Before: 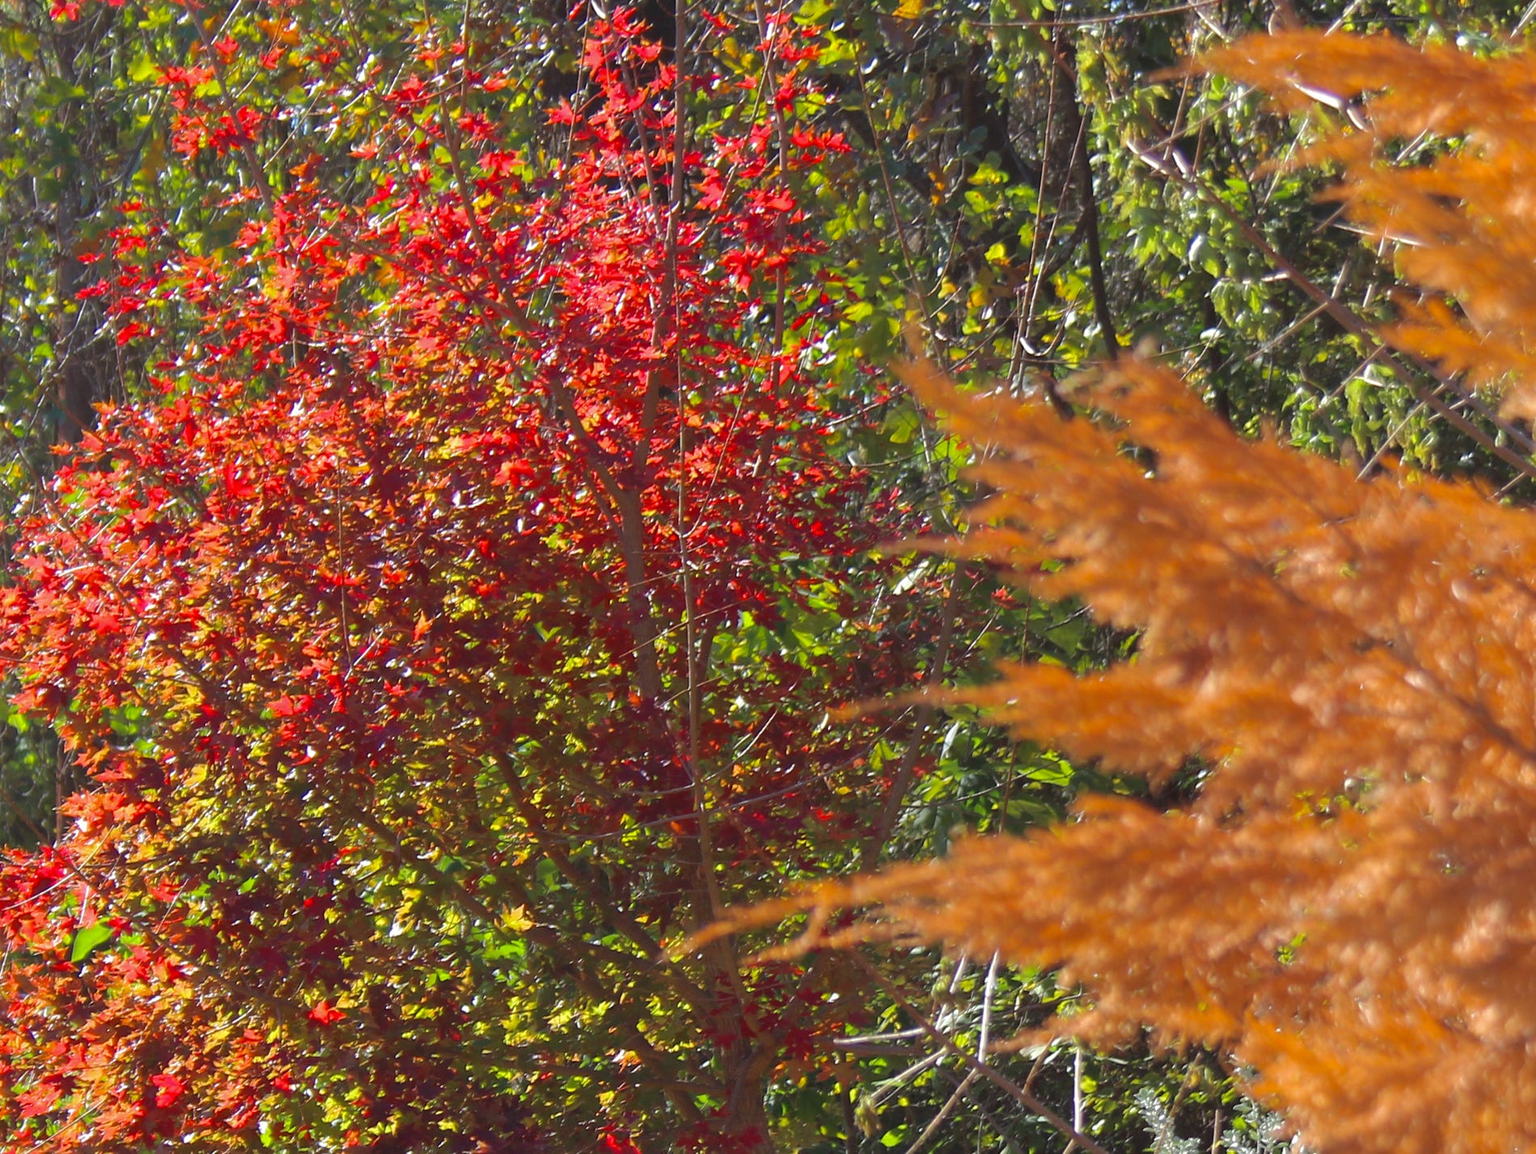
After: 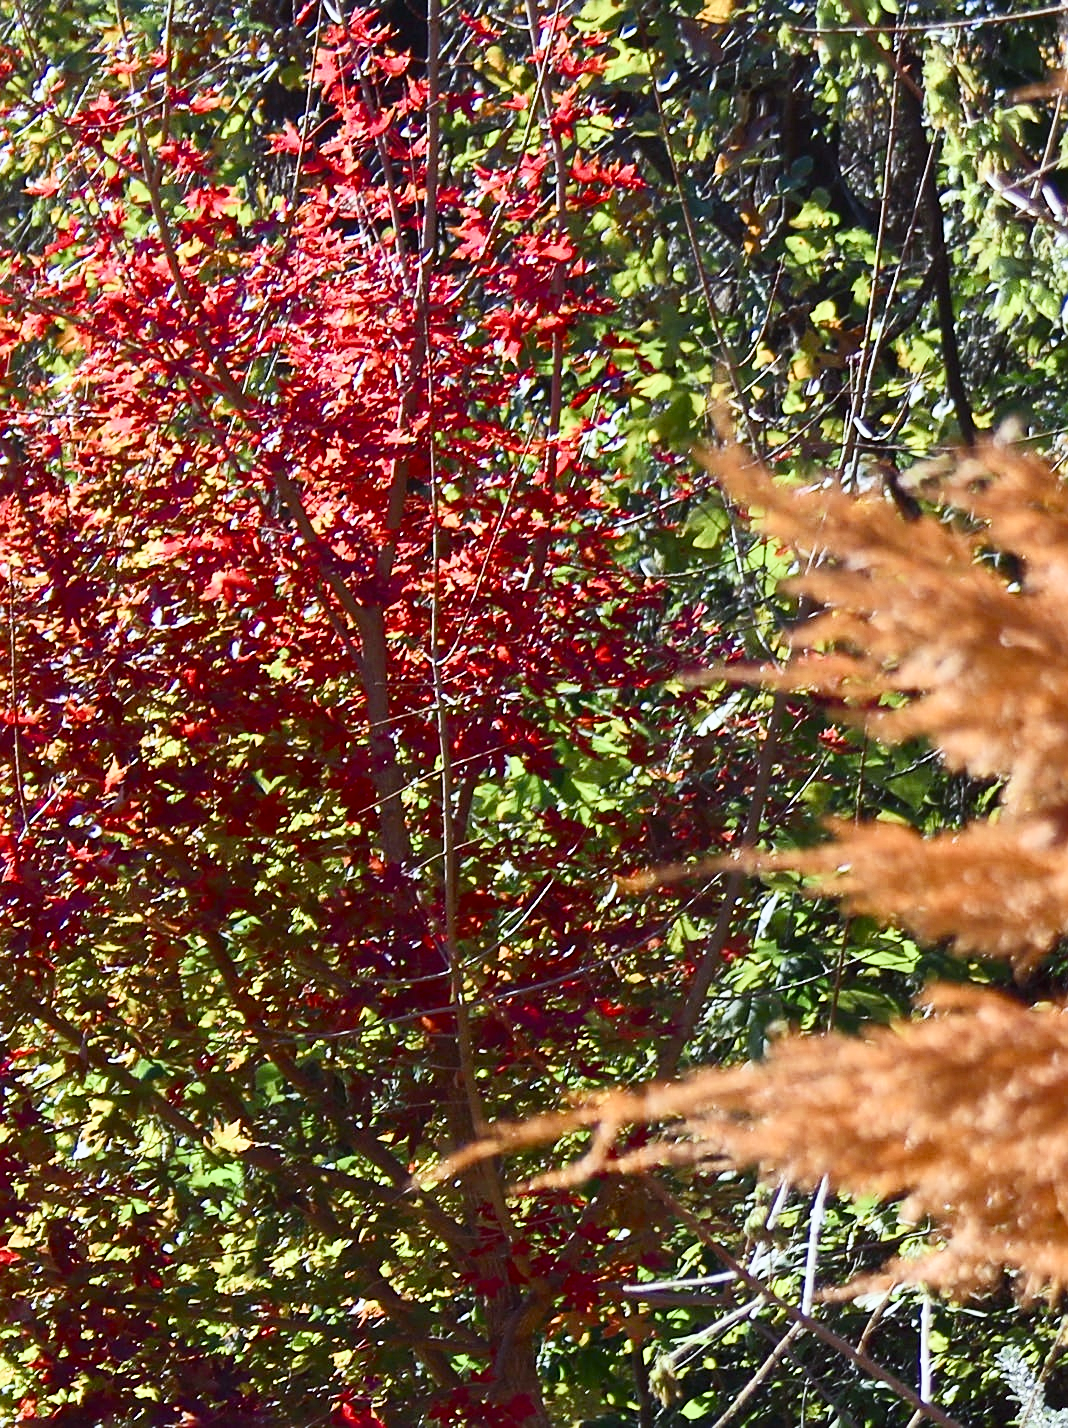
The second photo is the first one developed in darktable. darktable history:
exposure: exposure 0.943 EV, compensate highlight preservation false
white balance: red 0.924, blue 1.095
filmic rgb: black relative exposure -6.98 EV, white relative exposure 5.63 EV, hardness 2.86
sharpen: on, module defaults
rgb curve: curves: ch0 [(0, 0) (0.415, 0.237) (1, 1)]
crop: left 21.496%, right 22.254%
color balance rgb: perceptual saturation grading › global saturation 20%, perceptual saturation grading › highlights -50%, perceptual saturation grading › shadows 30%, perceptual brilliance grading › global brilliance 10%, perceptual brilliance grading › shadows 15%
contrast brightness saturation: contrast 0.28
